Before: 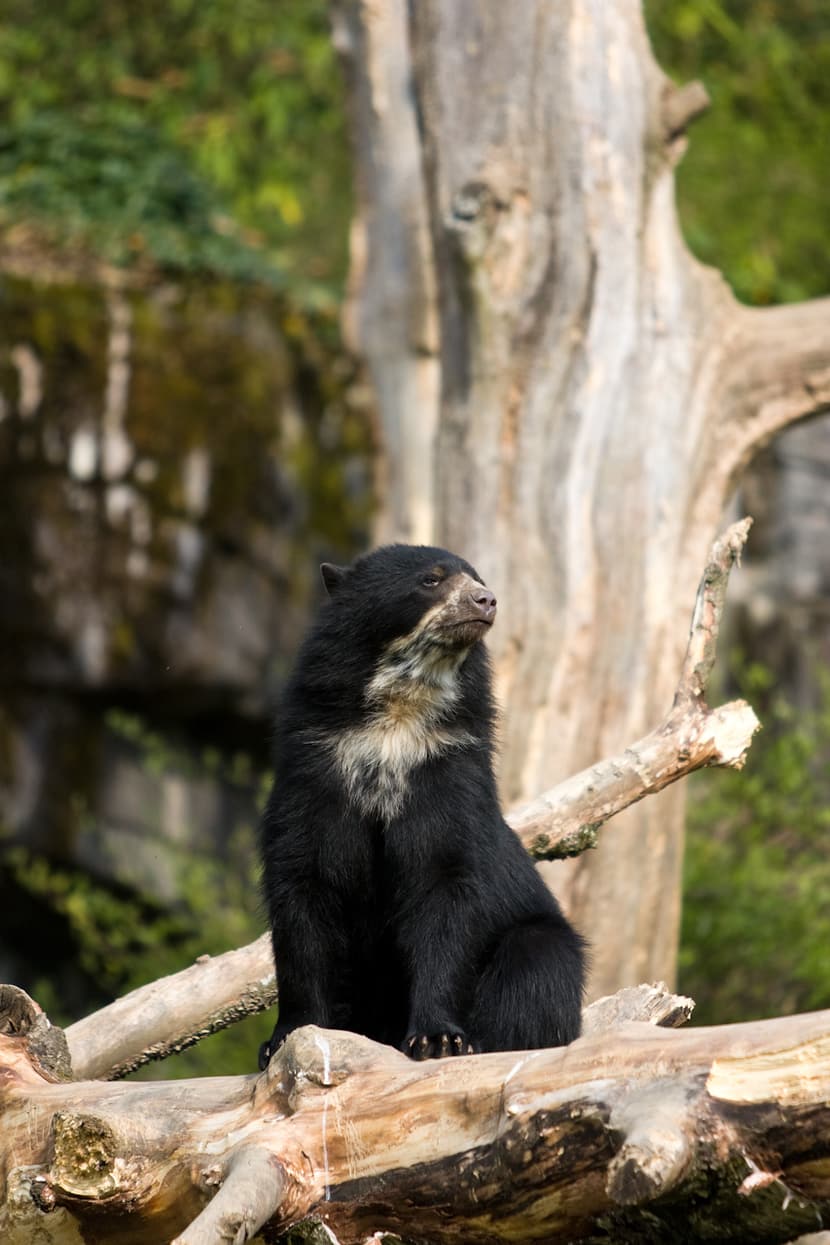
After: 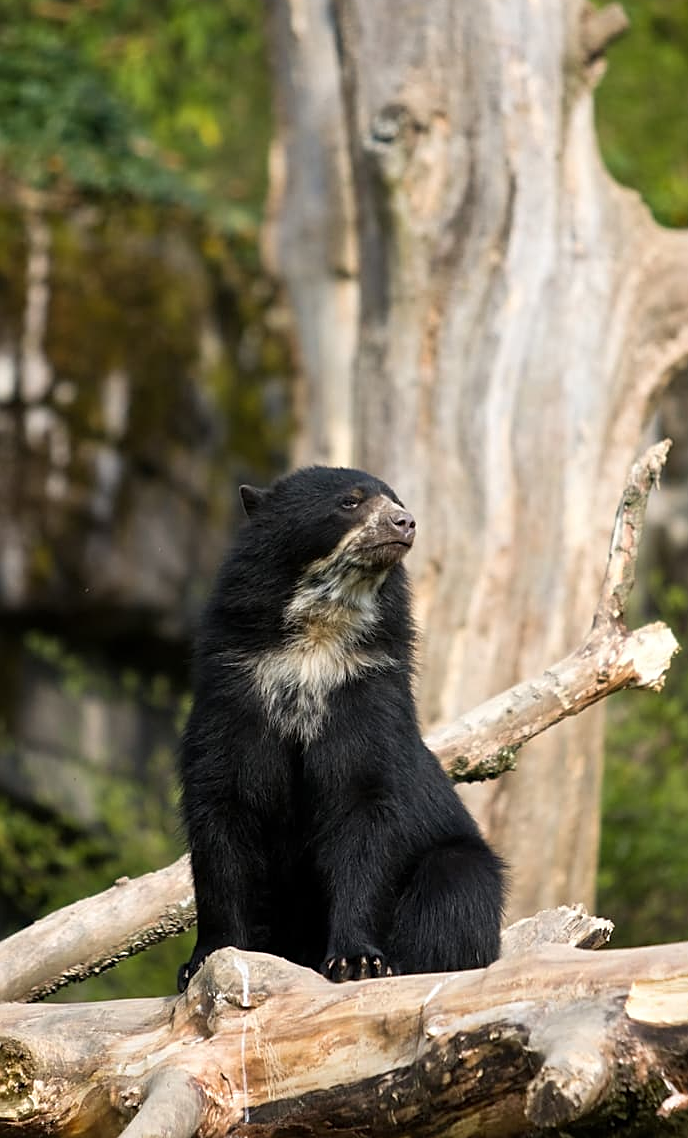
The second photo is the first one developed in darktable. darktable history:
crop: left 9.806%, top 6.279%, right 7.203%, bottom 2.241%
tone equalizer: on, module defaults
sharpen: amount 0.493
